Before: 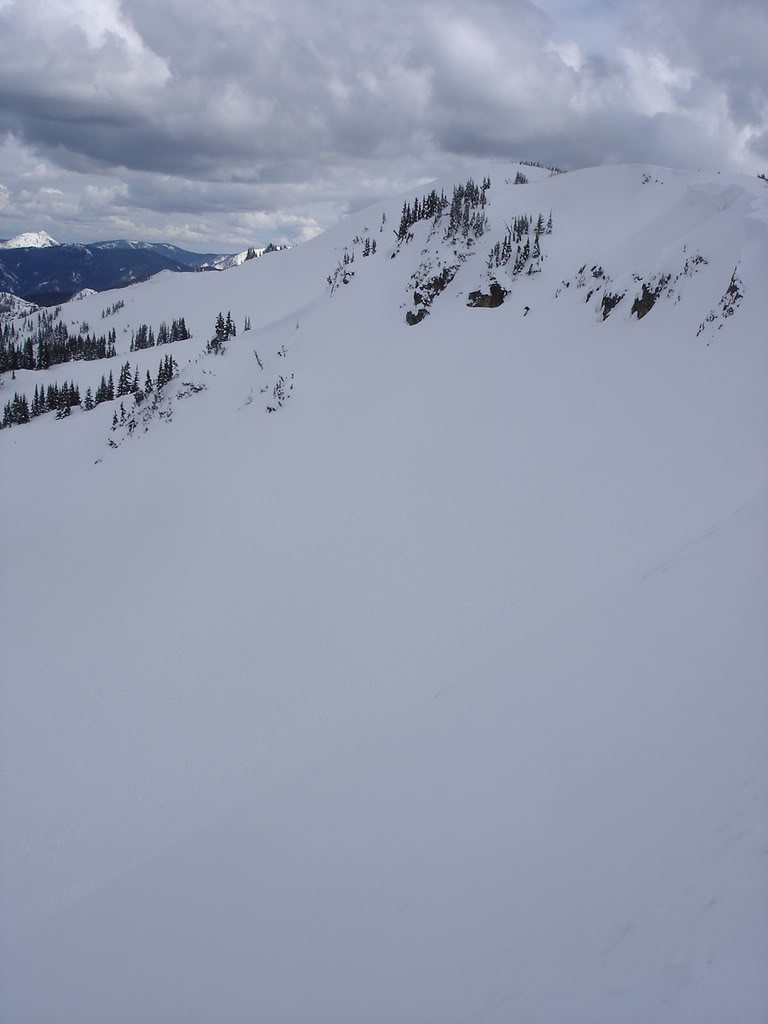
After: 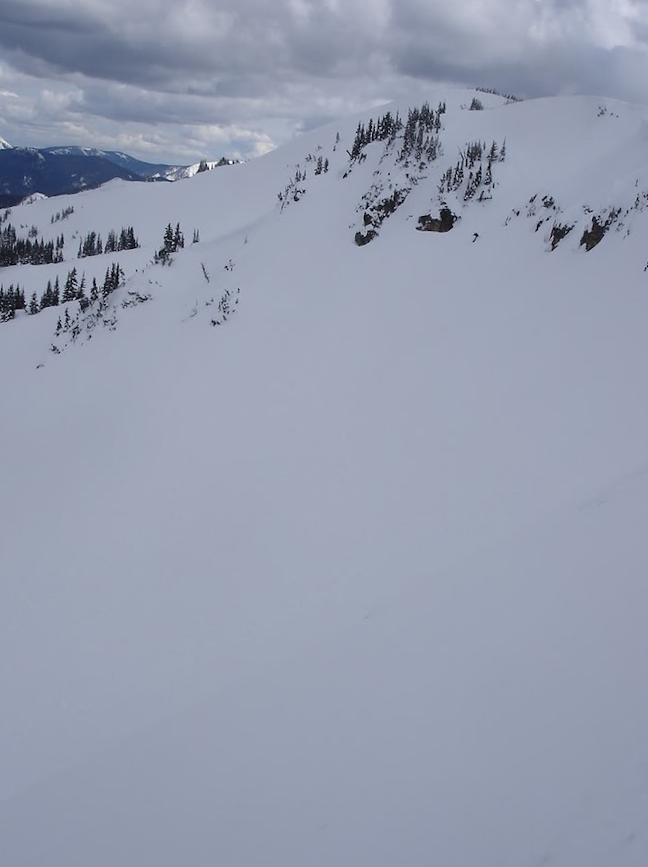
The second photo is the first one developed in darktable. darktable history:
crop and rotate: angle -2.88°, left 5.303%, top 5.181%, right 4.687%, bottom 4.57%
